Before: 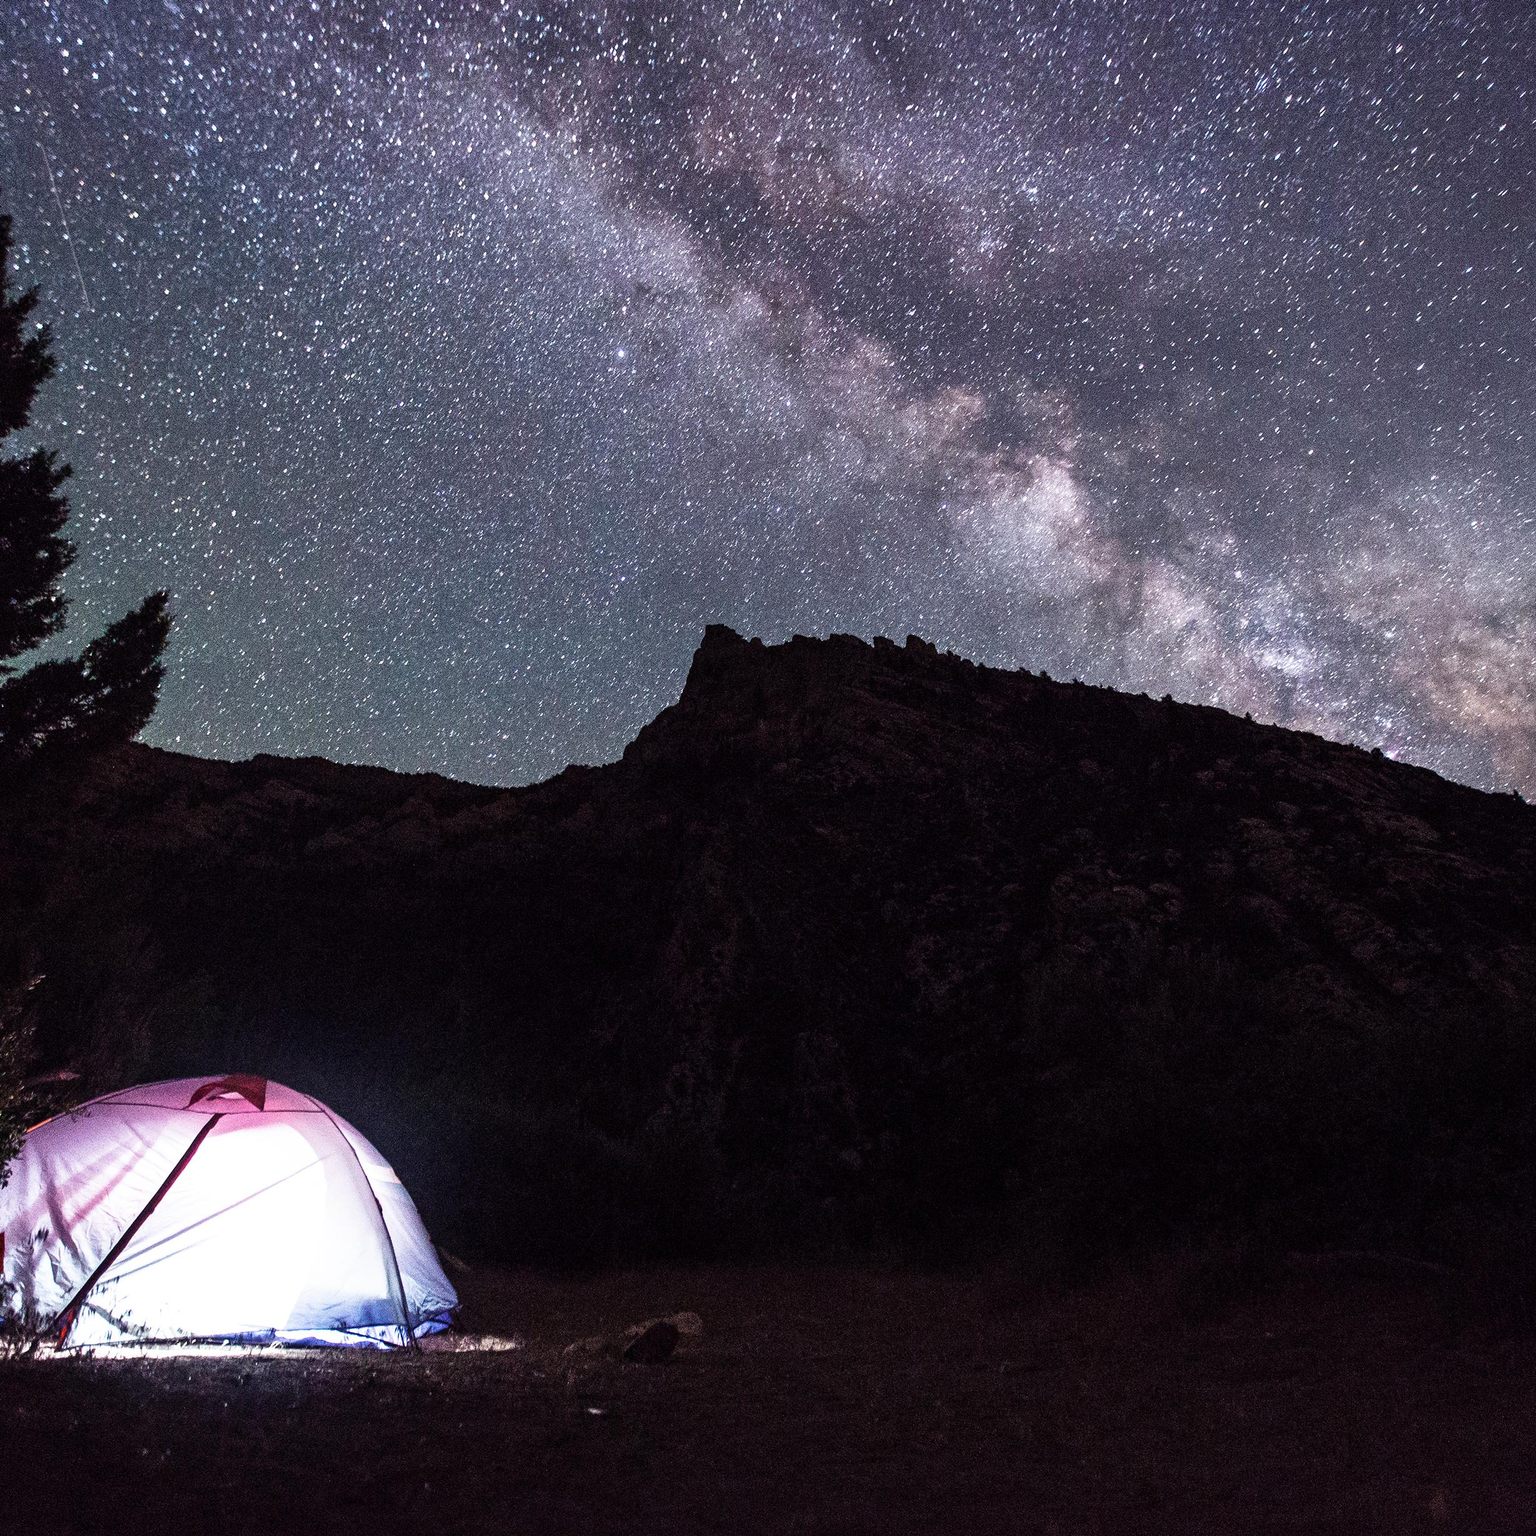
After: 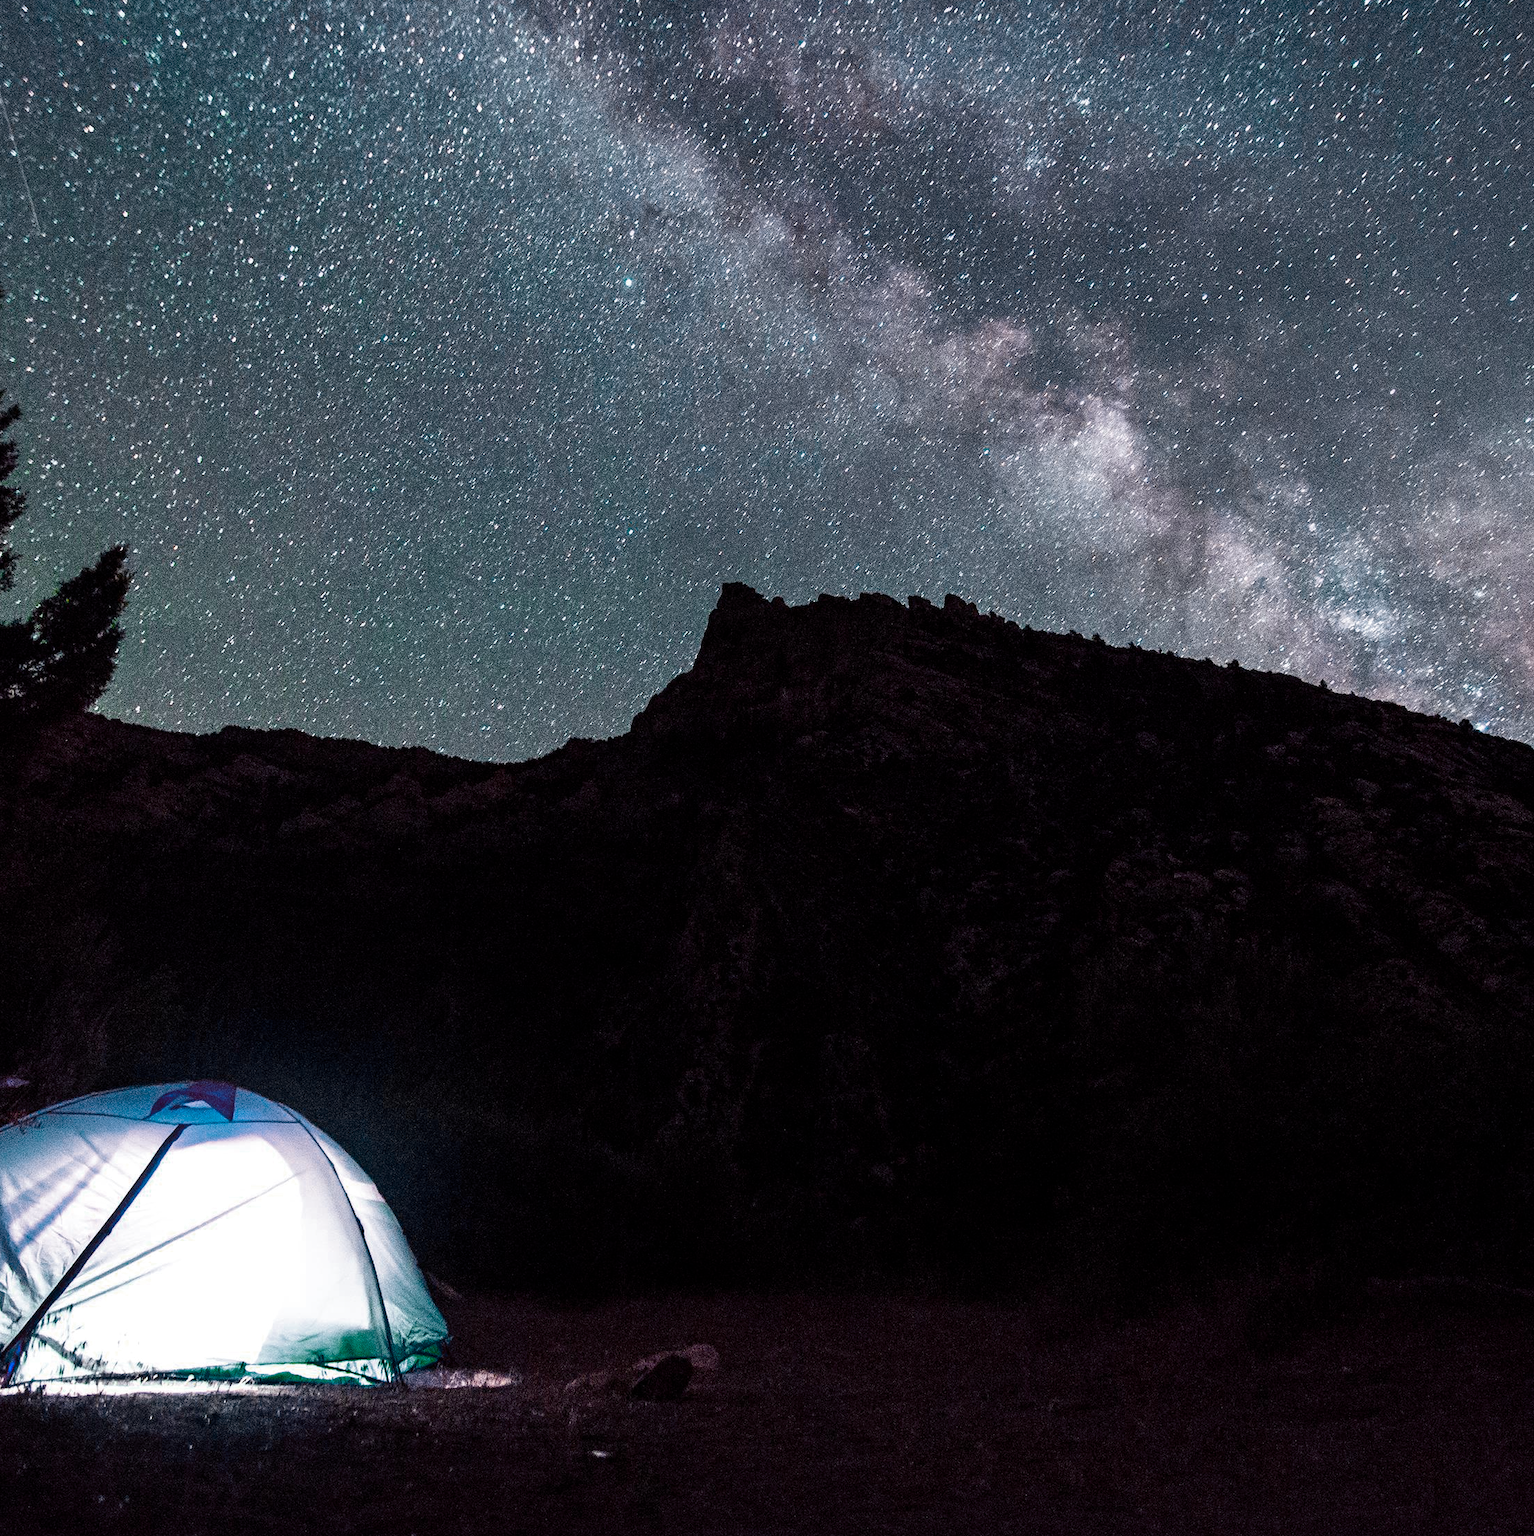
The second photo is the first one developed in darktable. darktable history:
color zones: curves: ch0 [(0.826, 0.353)]; ch1 [(0.242, 0.647) (0.889, 0.342)]; ch2 [(0.246, 0.089) (0.969, 0.068)]
crop: left 3.496%, top 6.448%, right 6.268%, bottom 3.254%
tone equalizer: edges refinement/feathering 500, mask exposure compensation -1.57 EV, preserve details no
